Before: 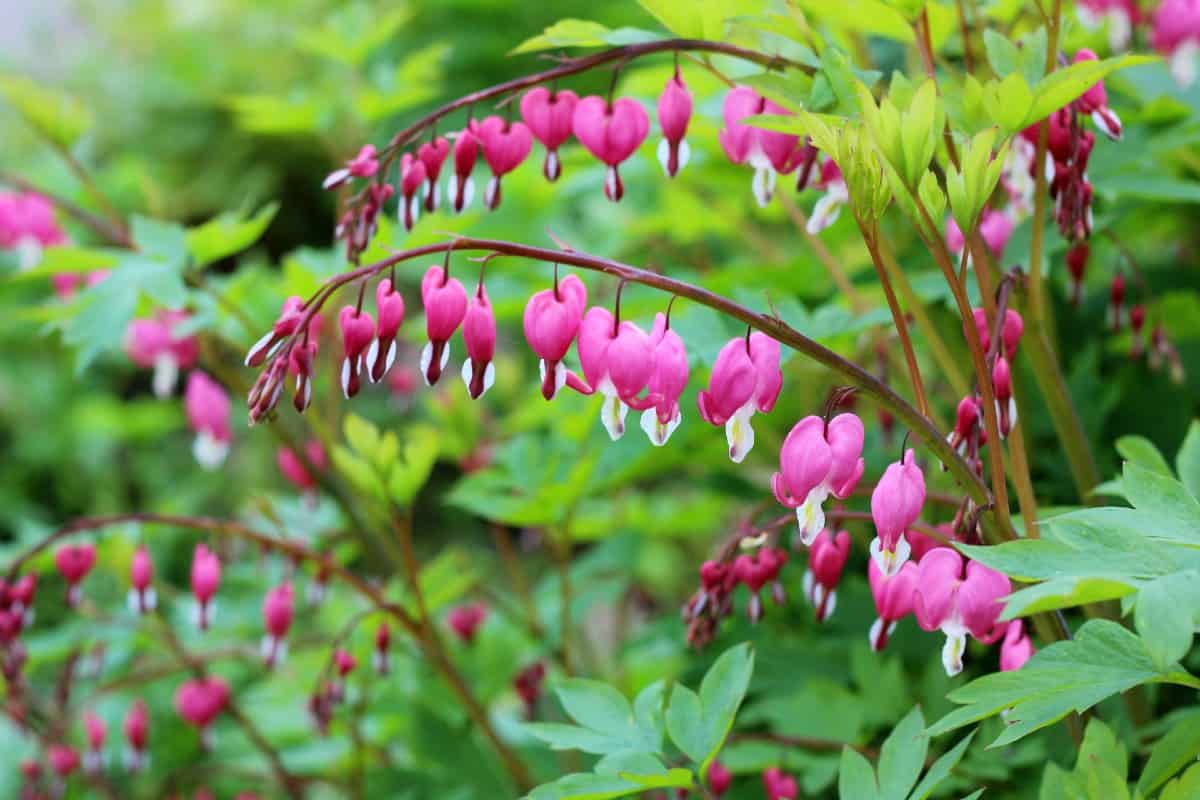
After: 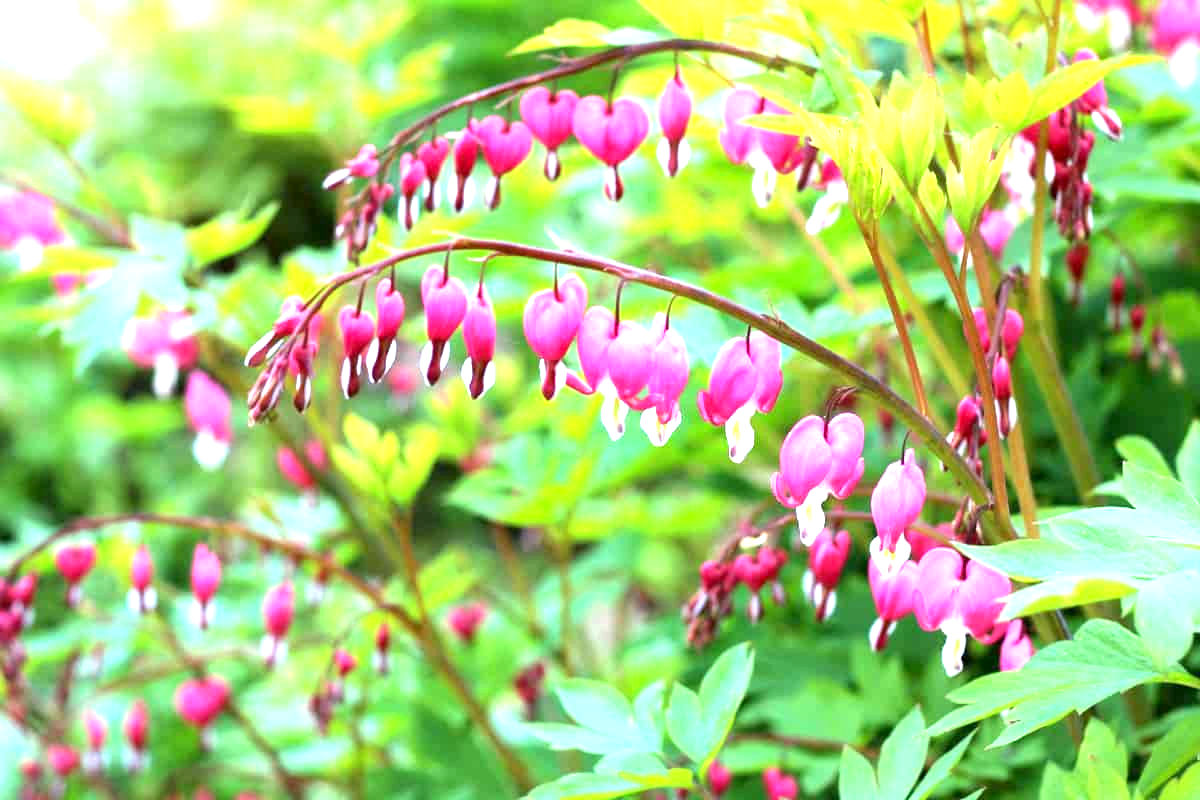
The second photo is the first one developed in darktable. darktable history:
exposure: black level correction 0.001, exposure 1.399 EV, compensate highlight preservation false
